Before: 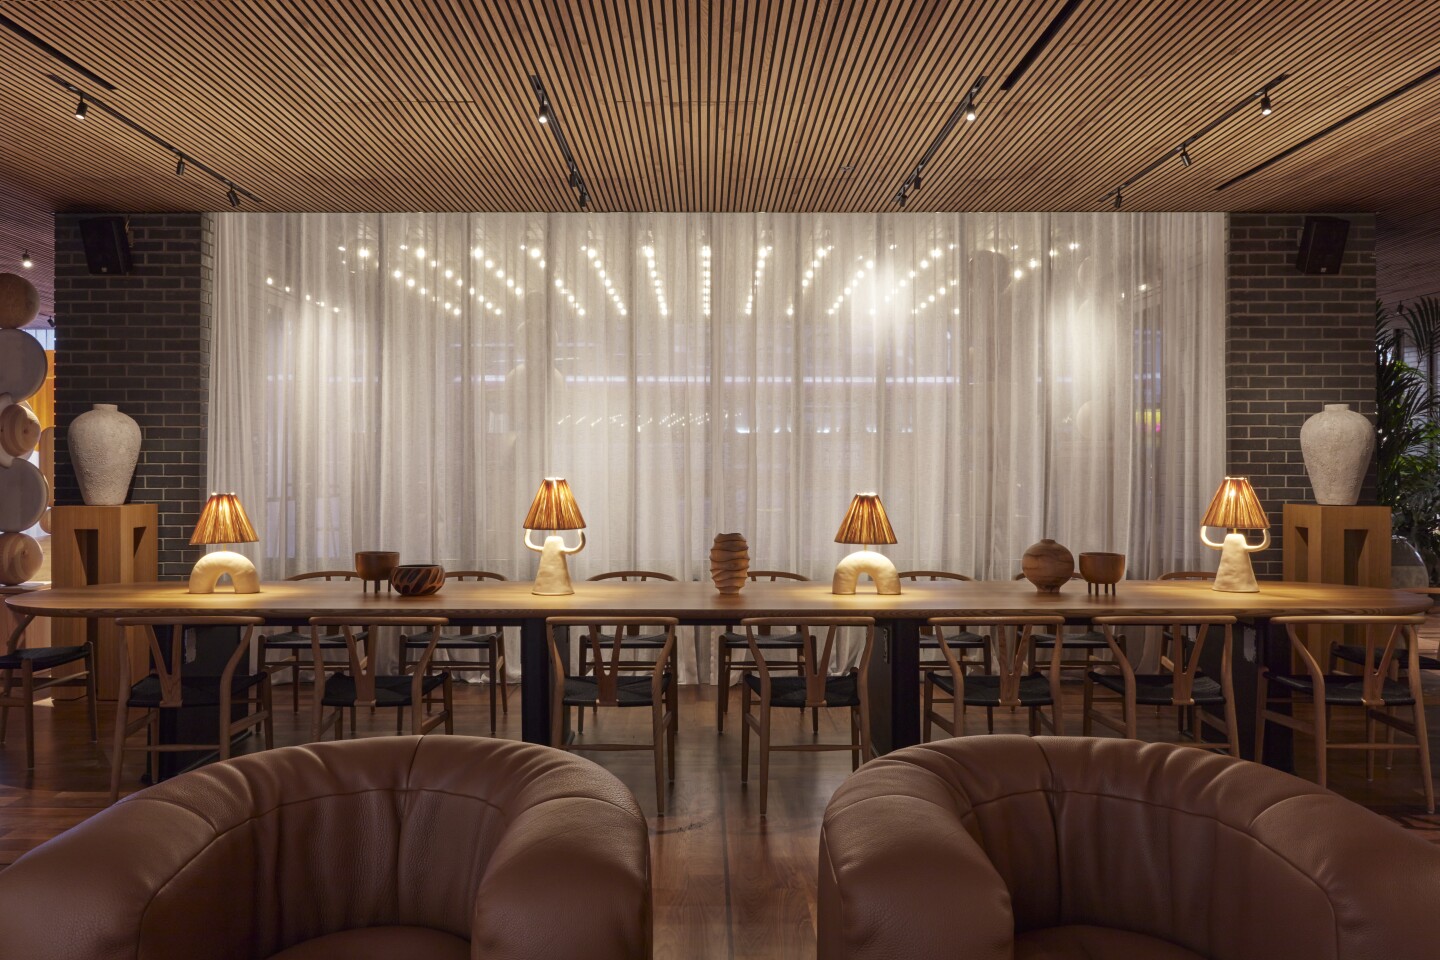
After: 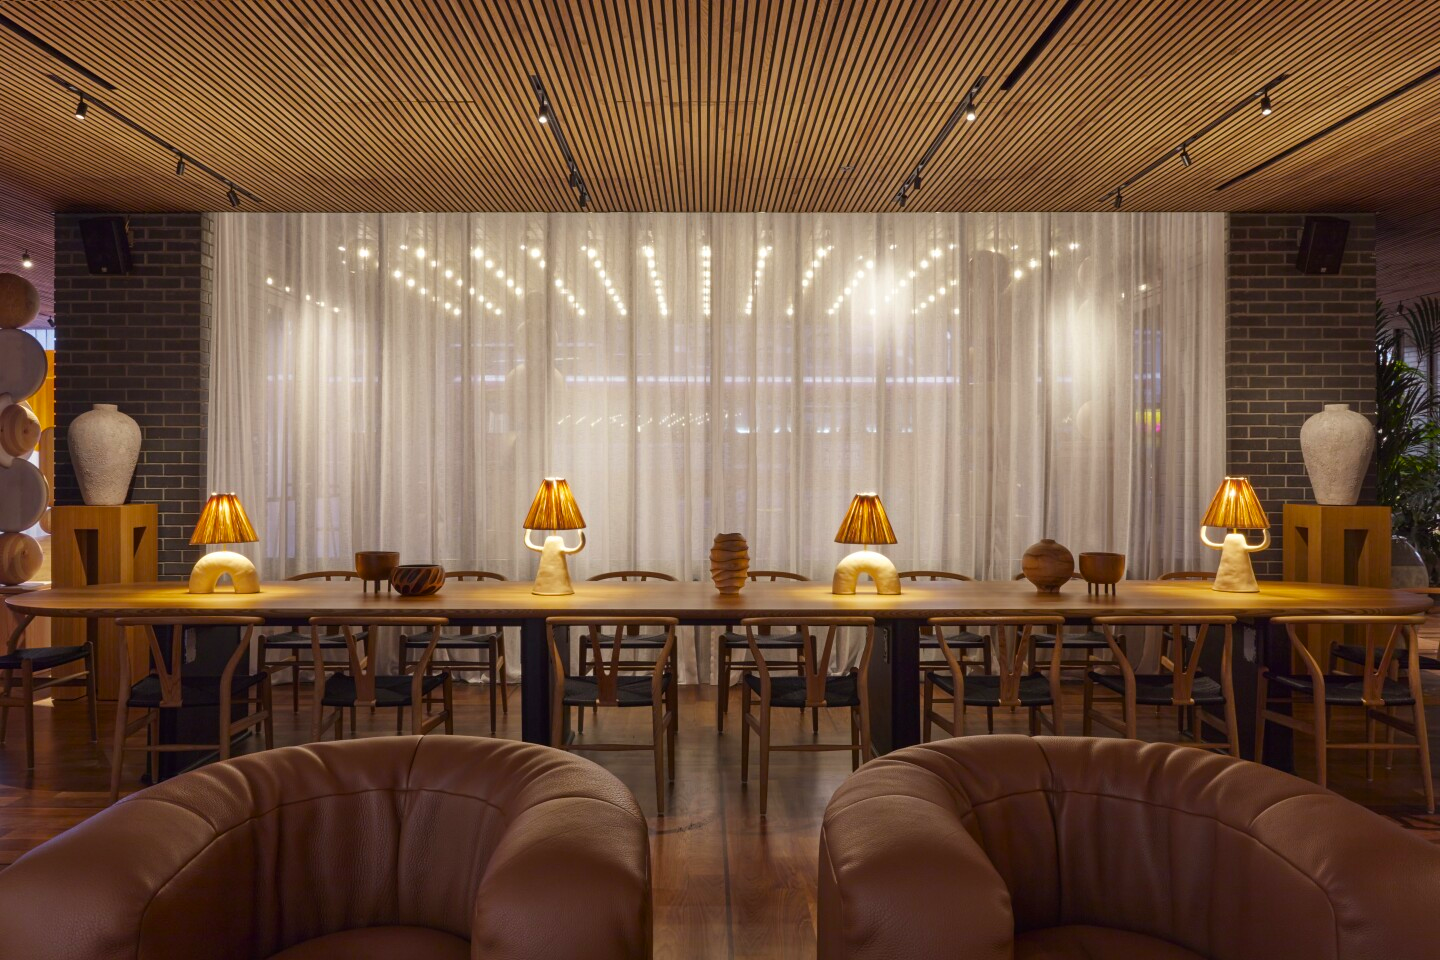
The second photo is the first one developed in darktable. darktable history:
color balance rgb: linear chroma grading › global chroma 6.628%, perceptual saturation grading › global saturation 24.908%
